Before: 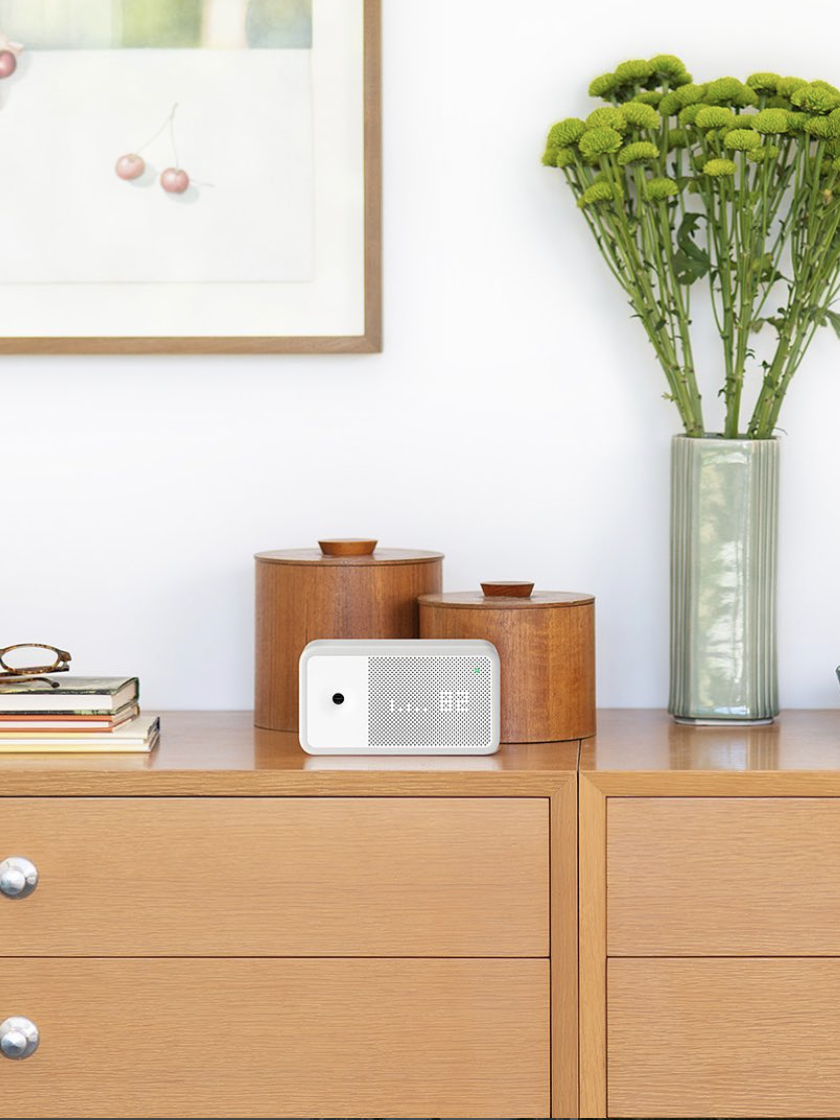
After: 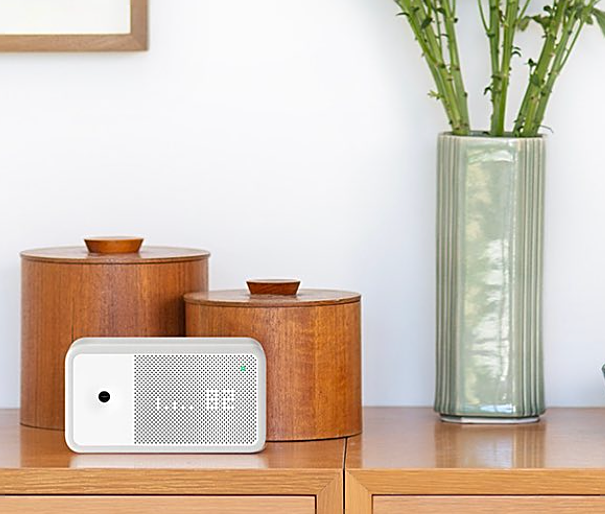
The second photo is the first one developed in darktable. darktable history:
crop and rotate: left 27.938%, top 27.046%, bottom 27.046%
sharpen: on, module defaults
